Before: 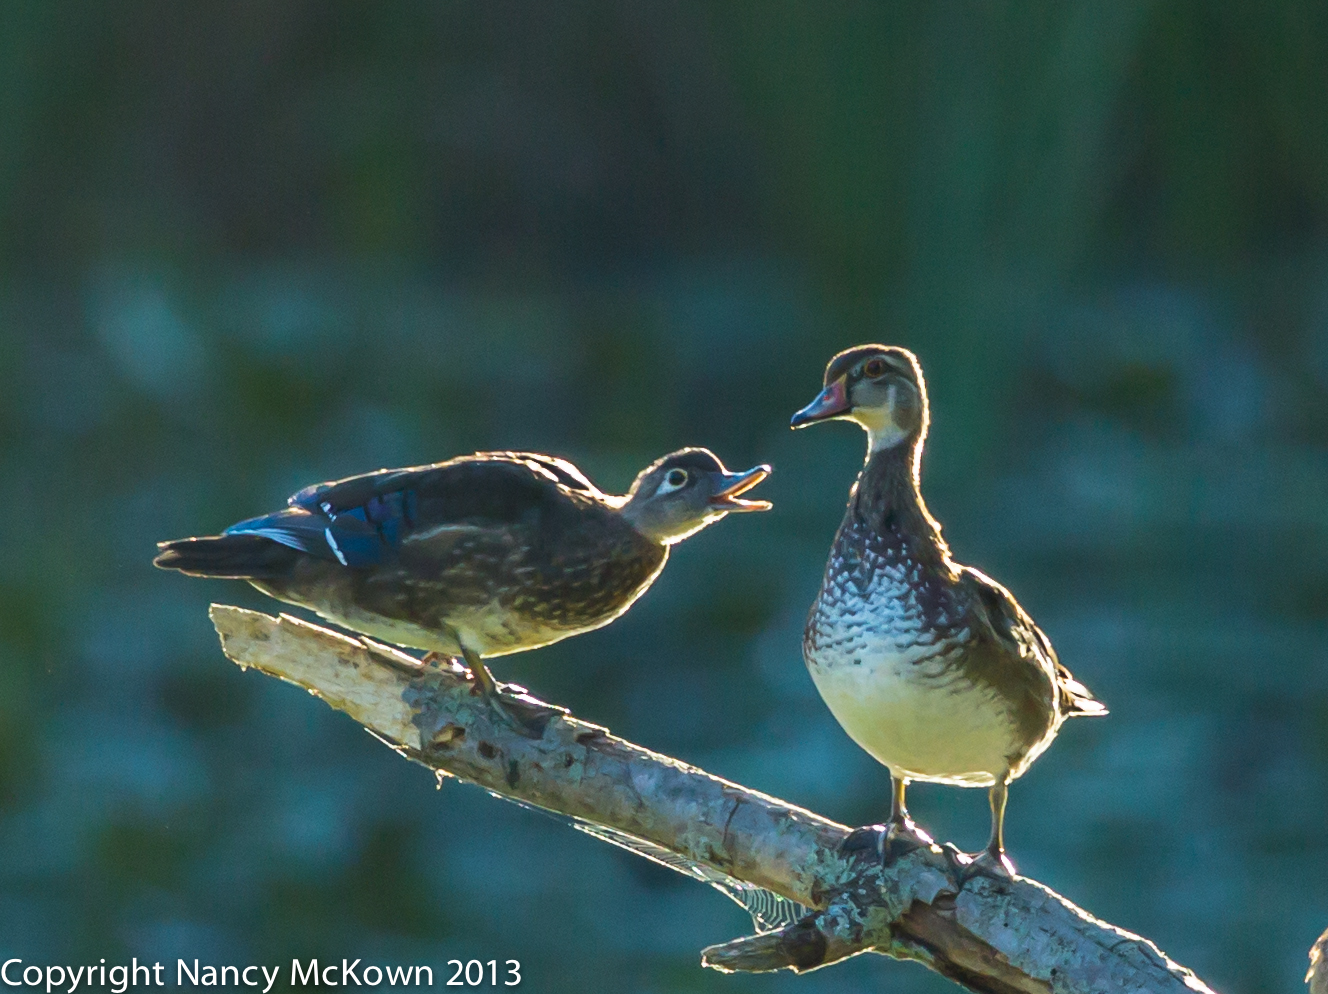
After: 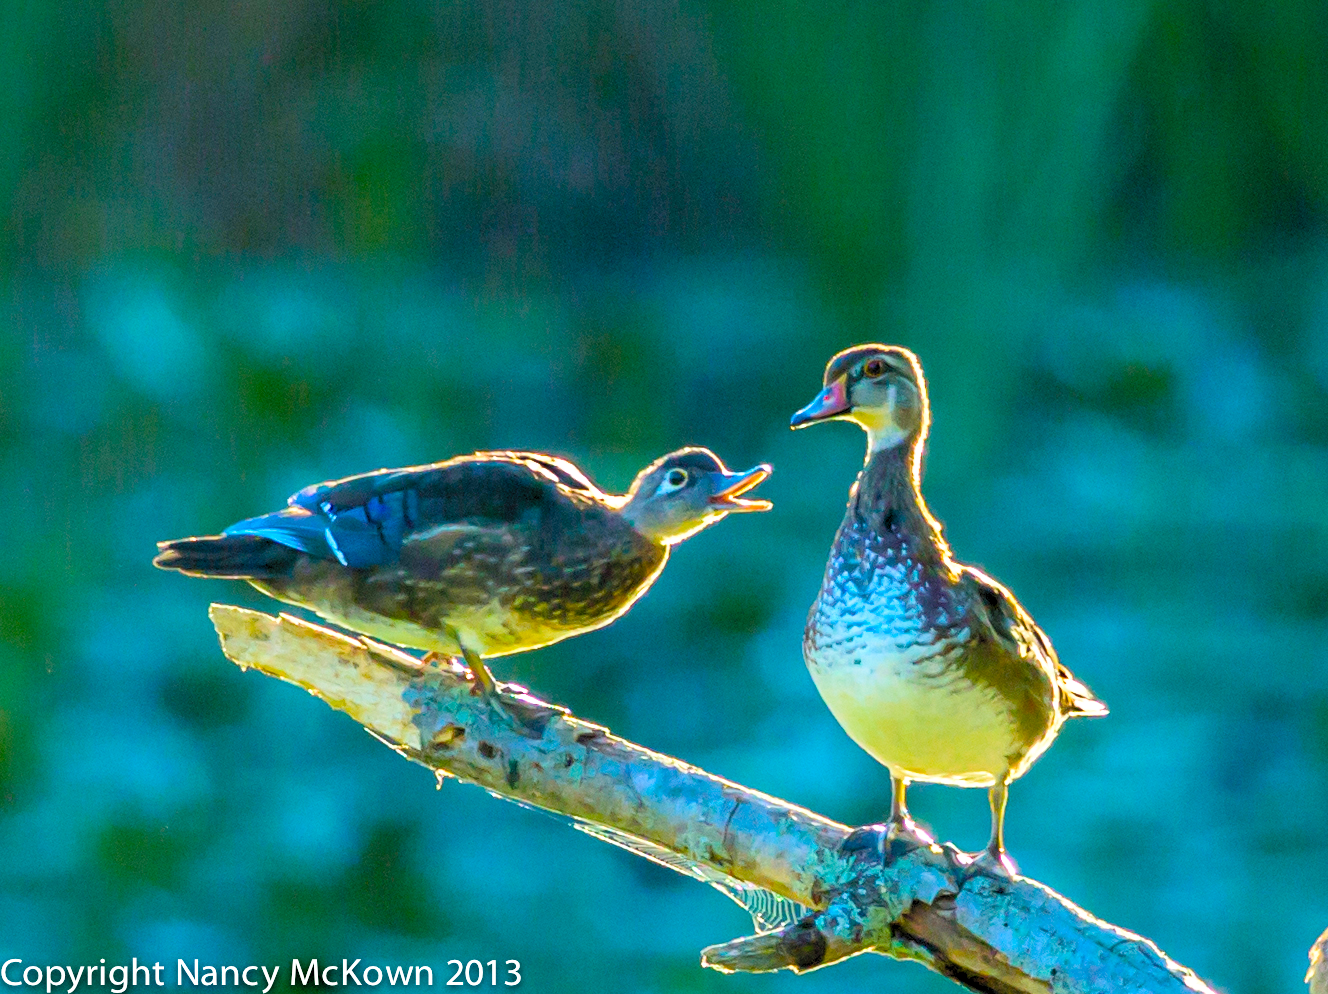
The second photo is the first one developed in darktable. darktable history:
color balance rgb: global offset › luminance -0.475%, perceptual saturation grading › global saturation 20%, perceptual saturation grading › highlights 2.179%, perceptual saturation grading › shadows 49.73%, global vibrance 20%
levels: white 99.93%, levels [0.036, 0.364, 0.827]
filmic rgb: black relative exposure -8.41 EV, white relative exposure 4.69 EV, hardness 3.82, color science v6 (2022)
